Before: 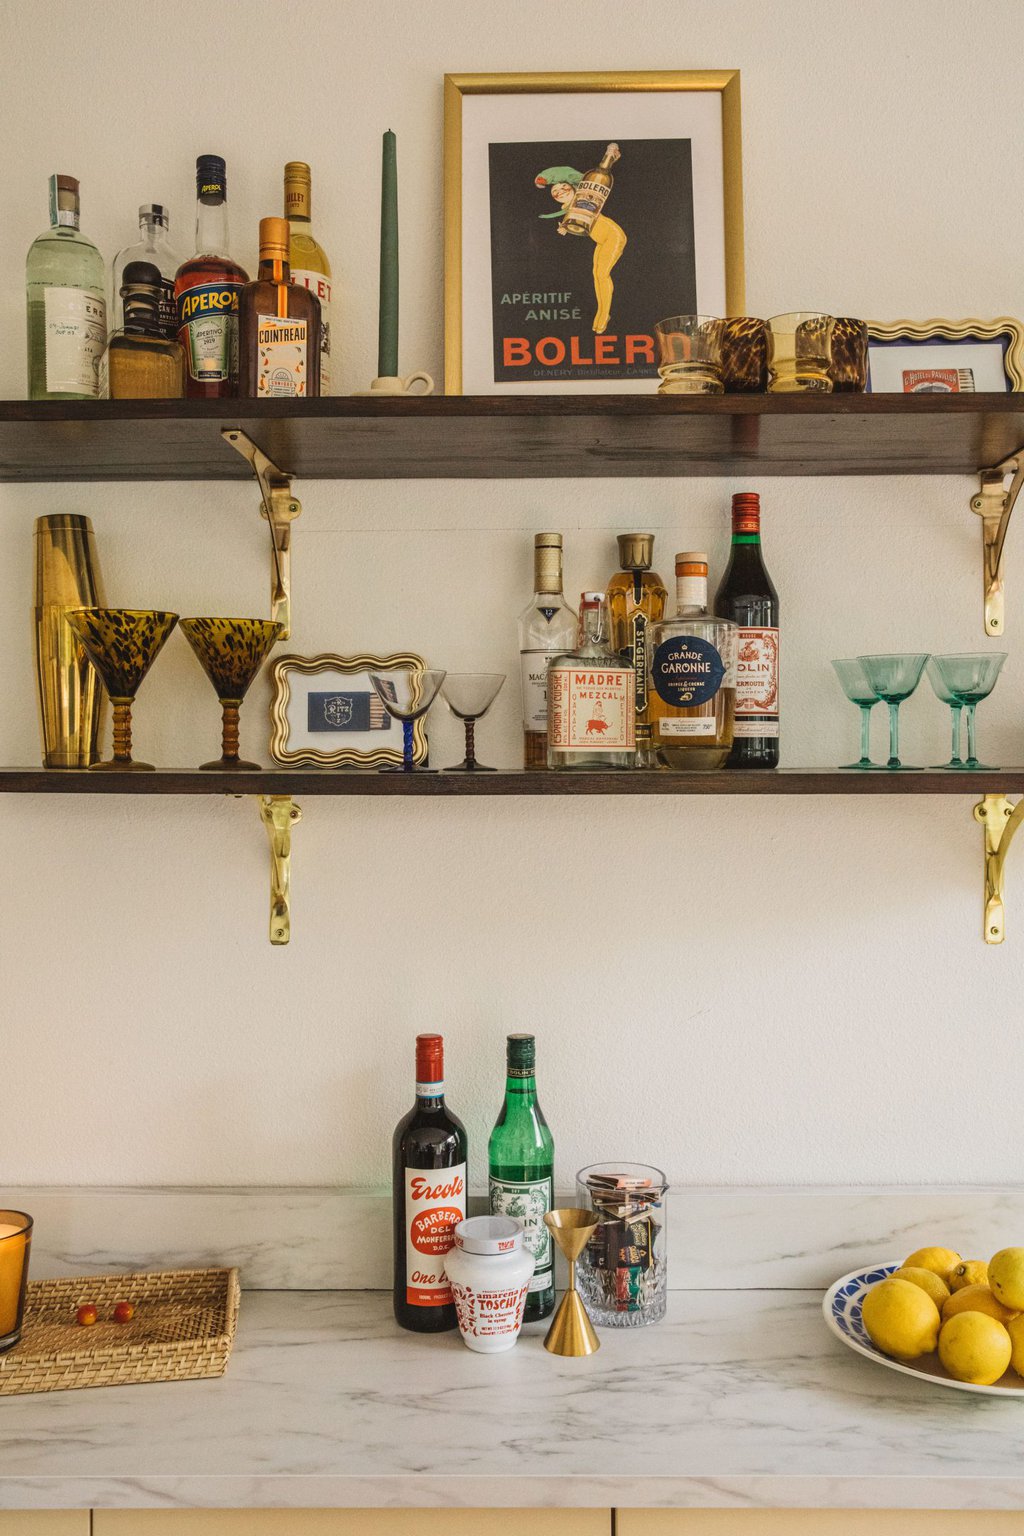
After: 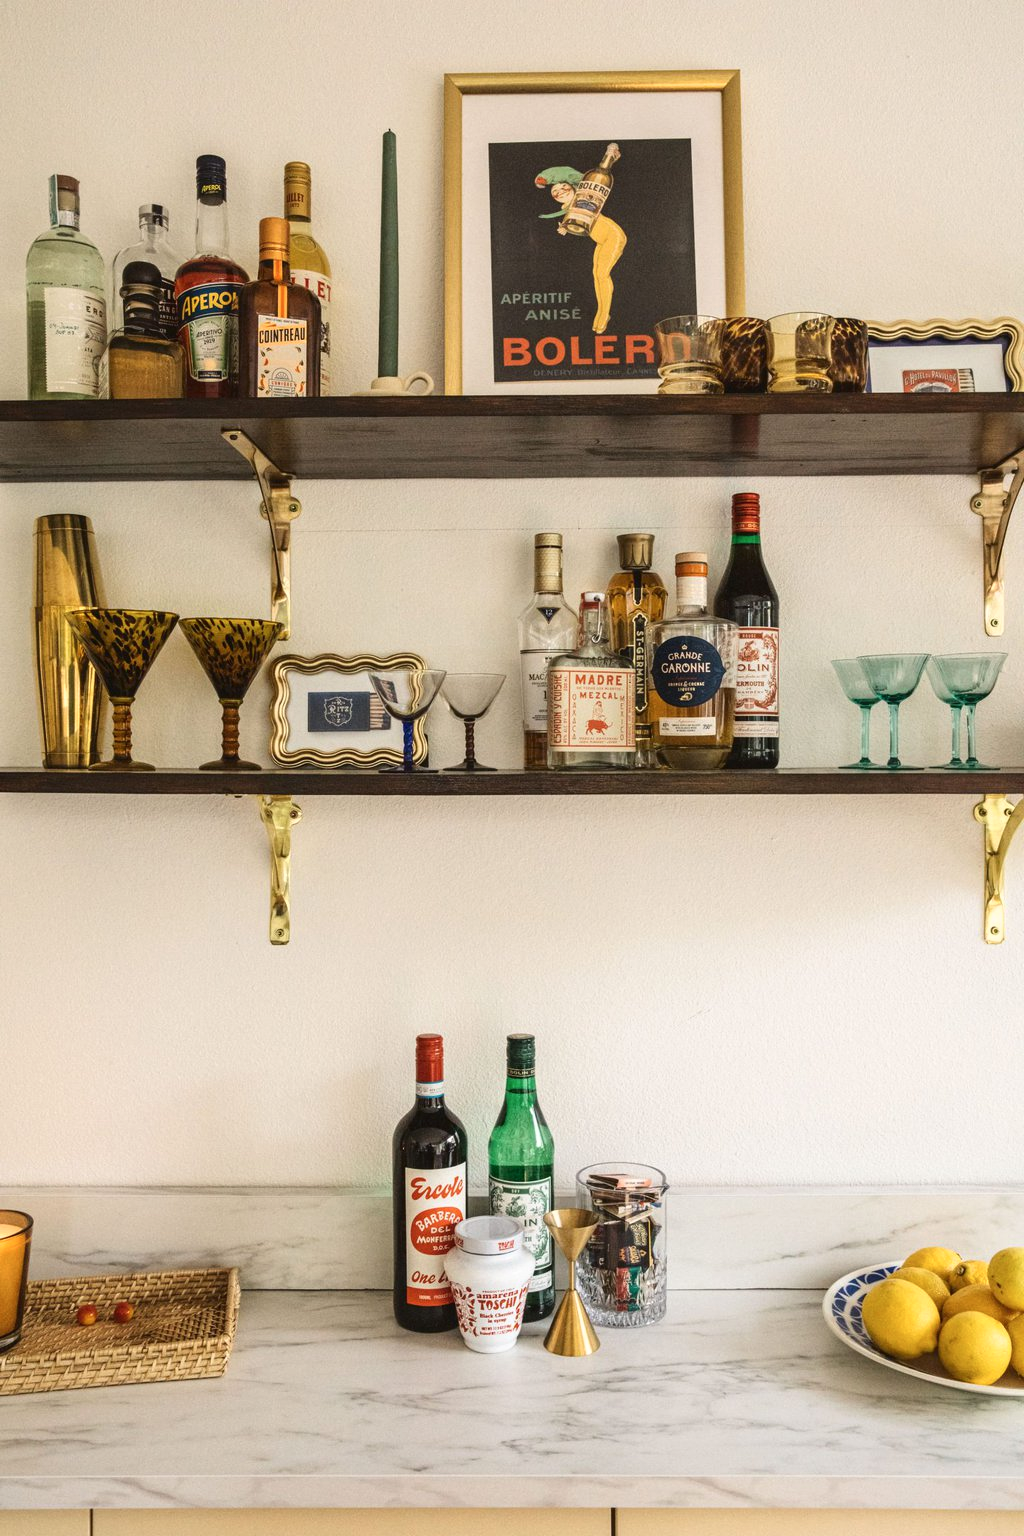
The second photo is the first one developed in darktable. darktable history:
tone curve: curves: ch0 [(0, 0) (0.003, 0.002) (0.011, 0.009) (0.025, 0.02) (0.044, 0.036) (0.069, 0.057) (0.1, 0.081) (0.136, 0.115) (0.177, 0.153) (0.224, 0.202) (0.277, 0.264) (0.335, 0.333) (0.399, 0.409) (0.468, 0.491) (0.543, 0.58) (0.623, 0.675) (0.709, 0.777) (0.801, 0.88) (0.898, 0.98) (1, 1)], color space Lab, independent channels, preserve colors none
